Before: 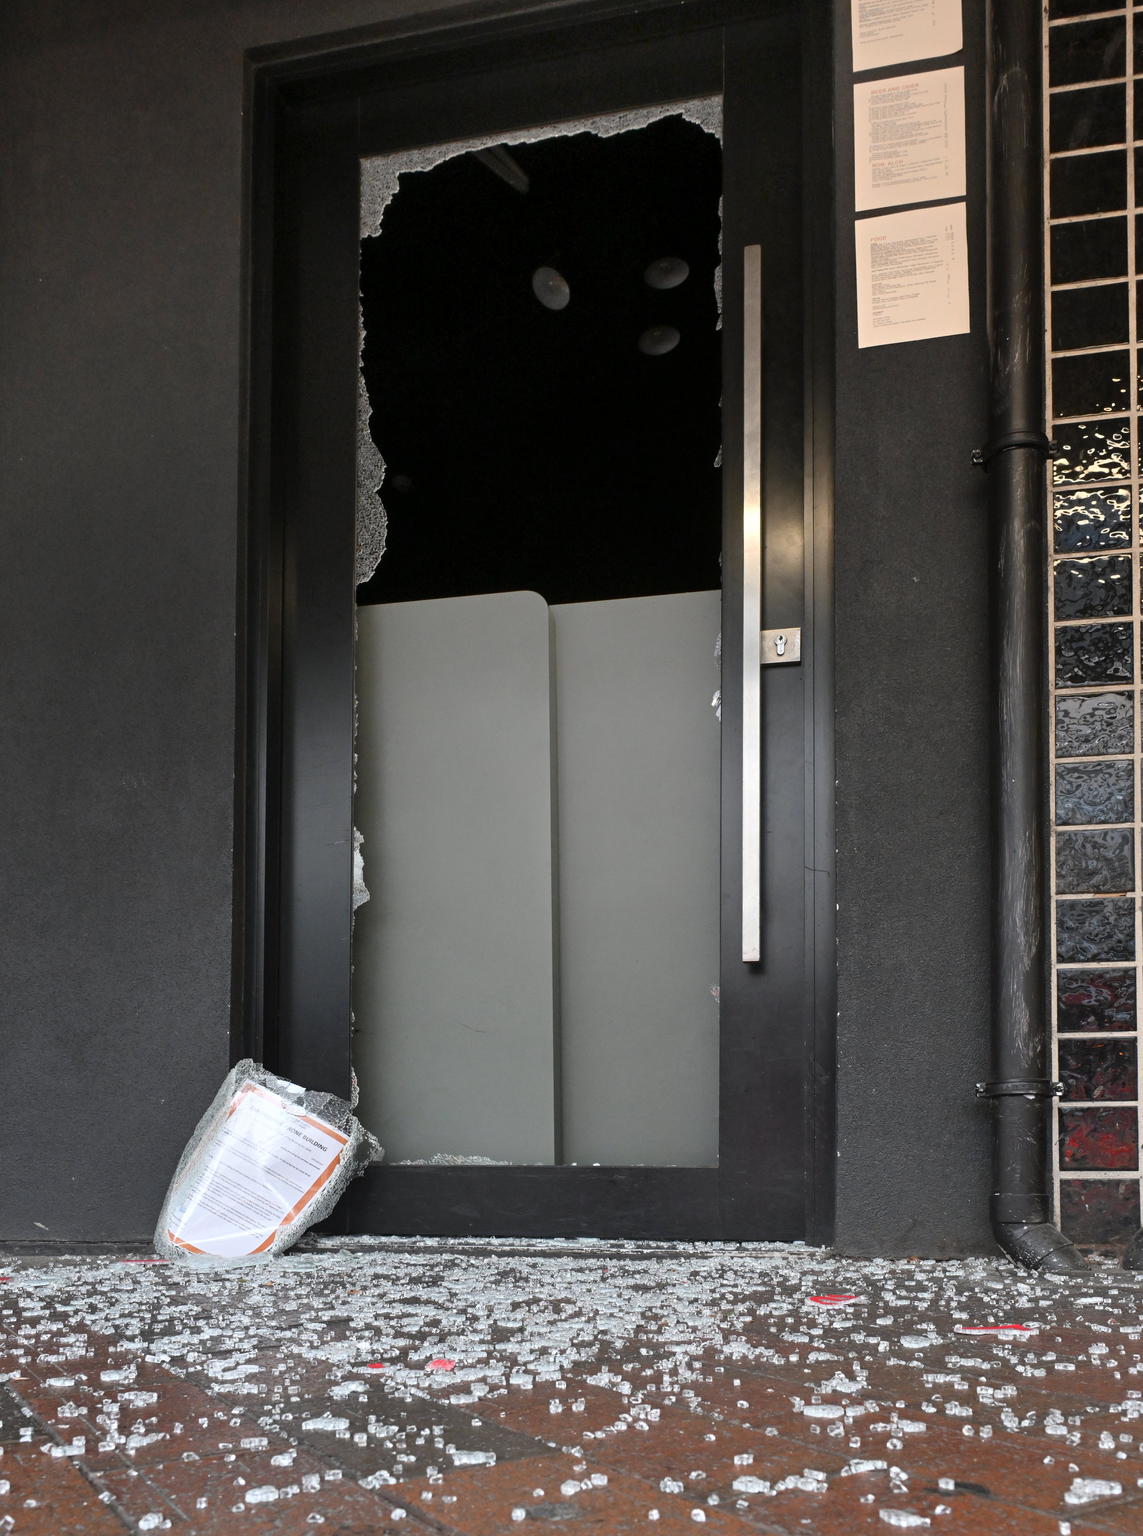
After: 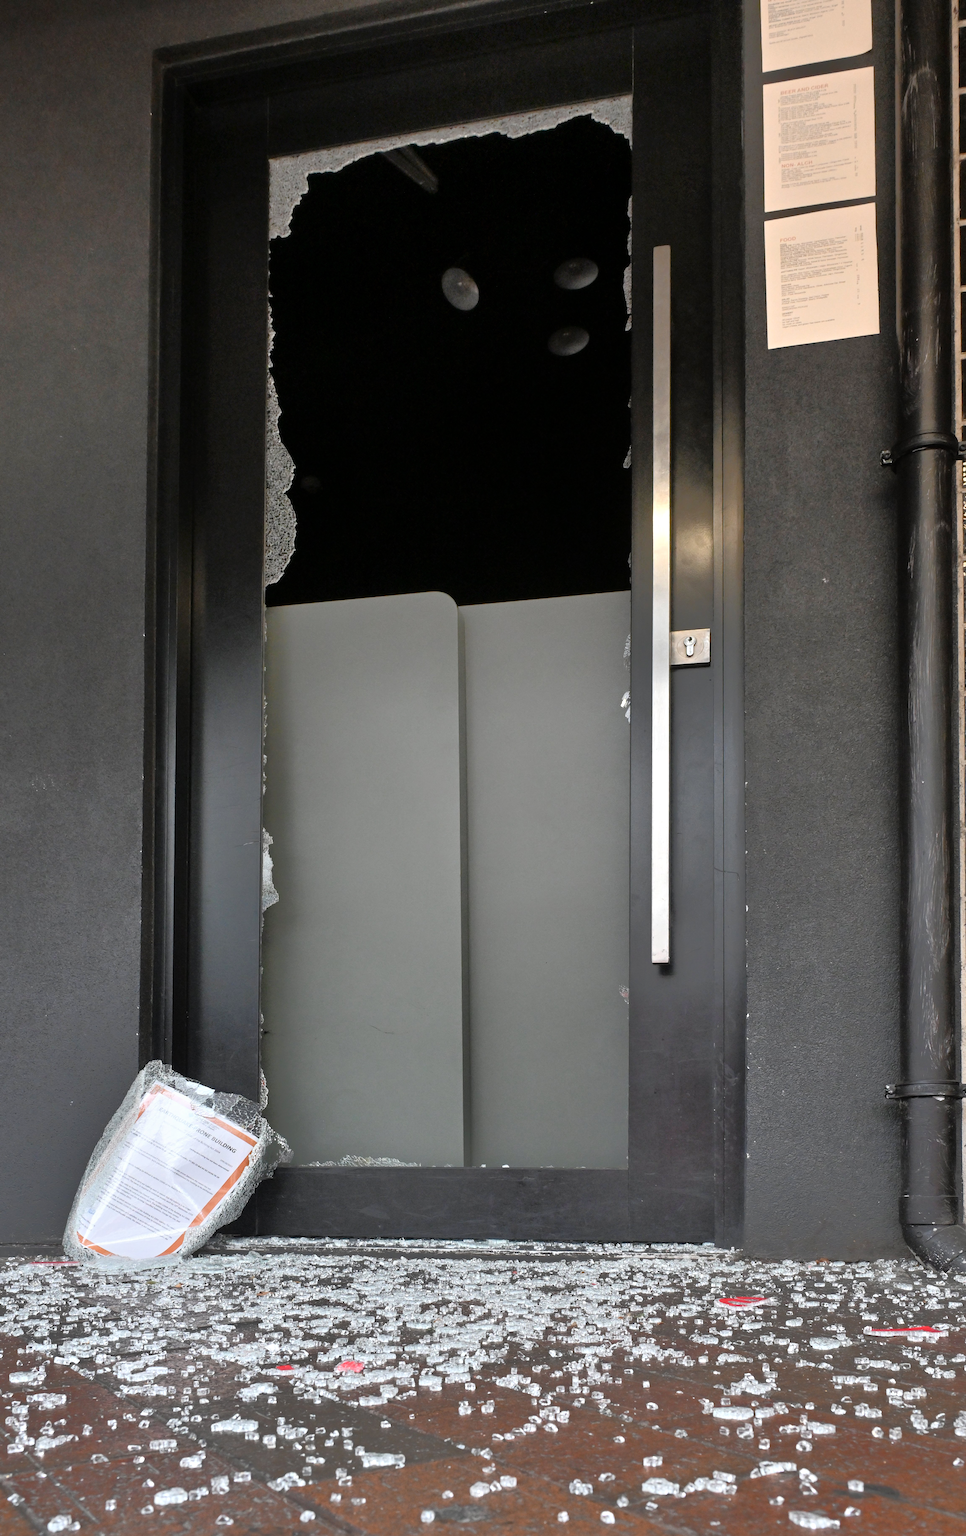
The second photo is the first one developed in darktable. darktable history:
tone equalizer: -8 EV -0.528 EV, -7 EV -0.319 EV, -6 EV -0.083 EV, -5 EV 0.413 EV, -4 EV 0.985 EV, -3 EV 0.791 EV, -2 EV -0.01 EV, -1 EV 0.14 EV, +0 EV -0.012 EV, smoothing 1
crop: left 8.026%, right 7.374%
